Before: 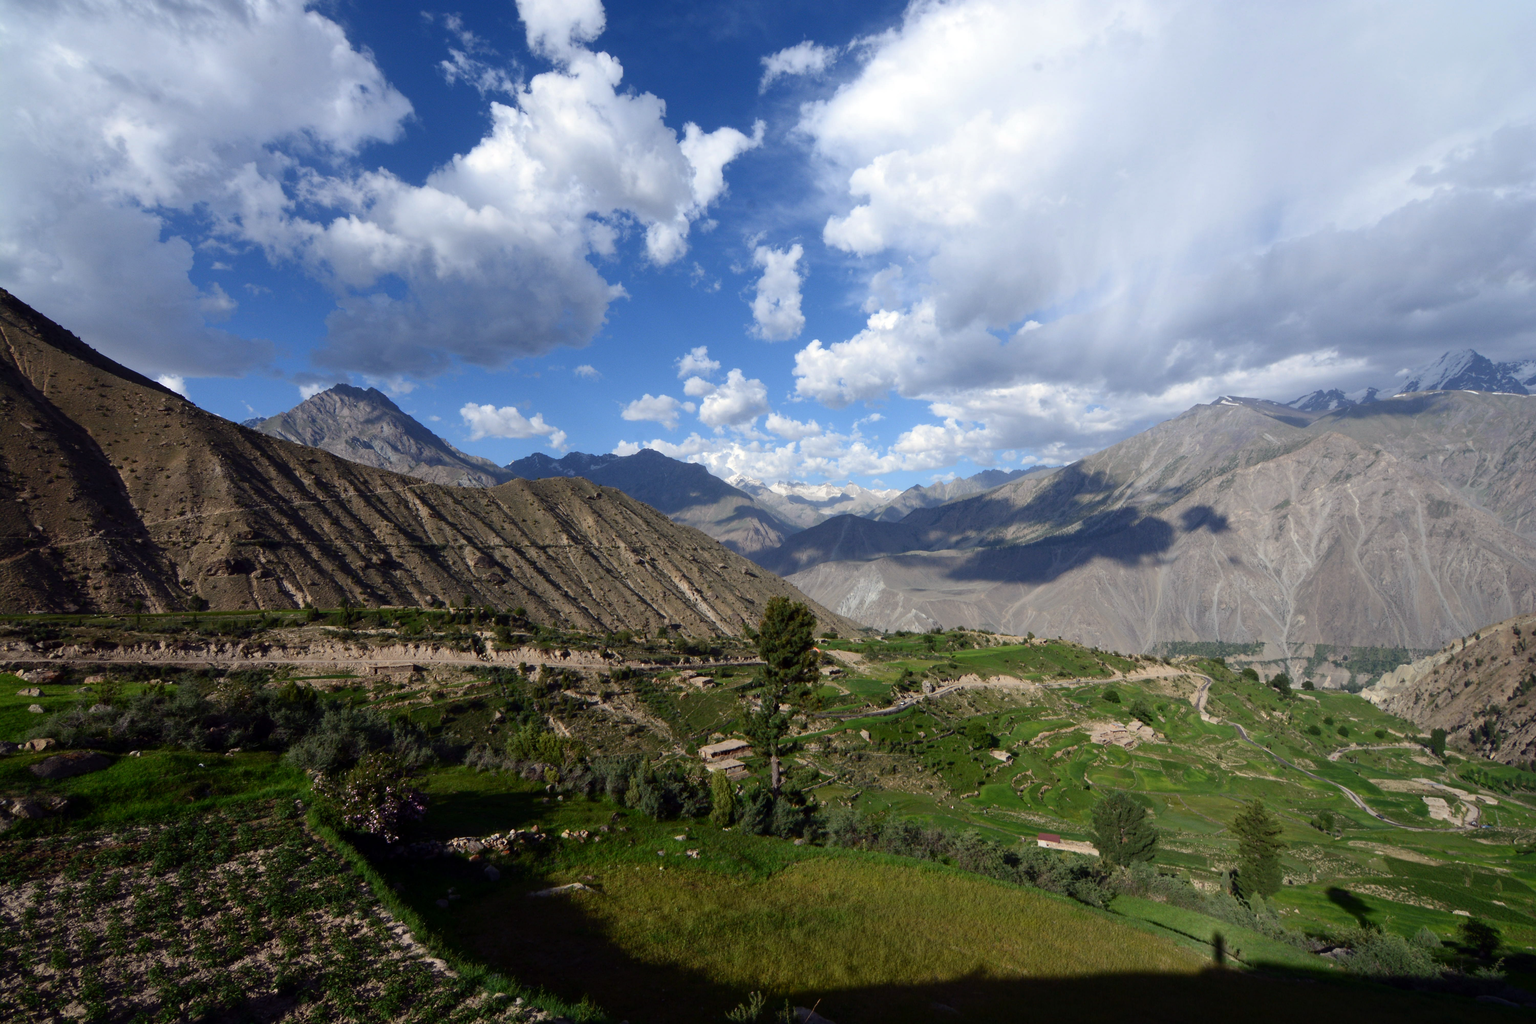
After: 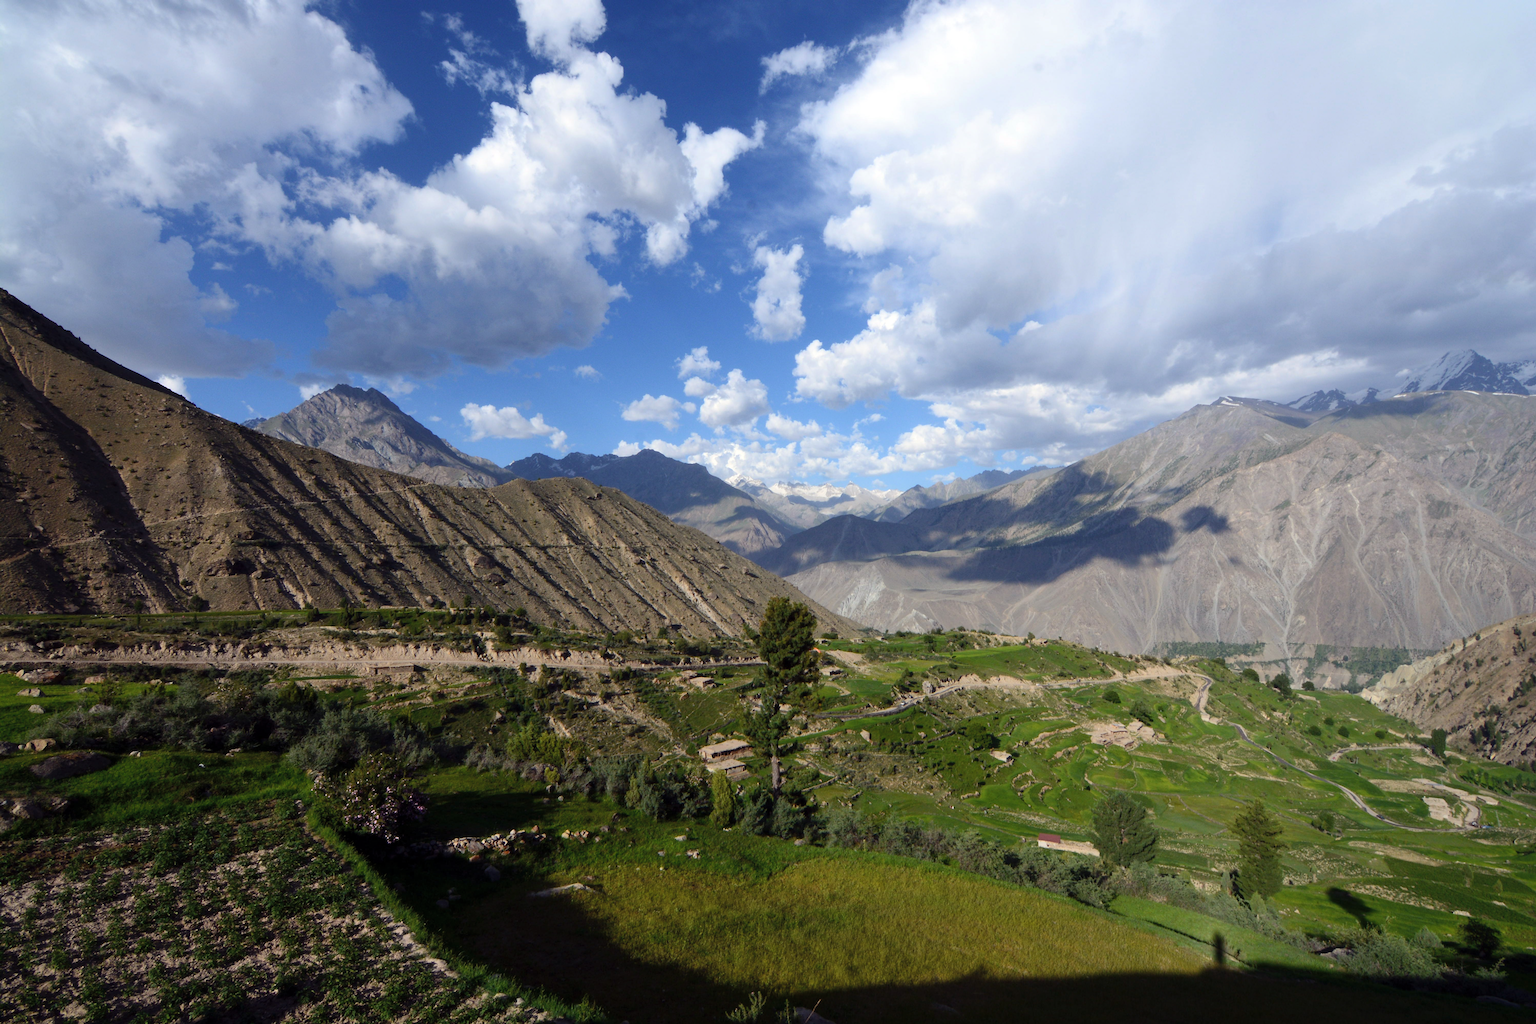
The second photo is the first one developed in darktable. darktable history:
contrast brightness saturation: contrast 0.05, brightness 0.06, saturation 0.01
color correction: saturation 0.8
color balance rgb: perceptual saturation grading › global saturation 25%, global vibrance 20%
